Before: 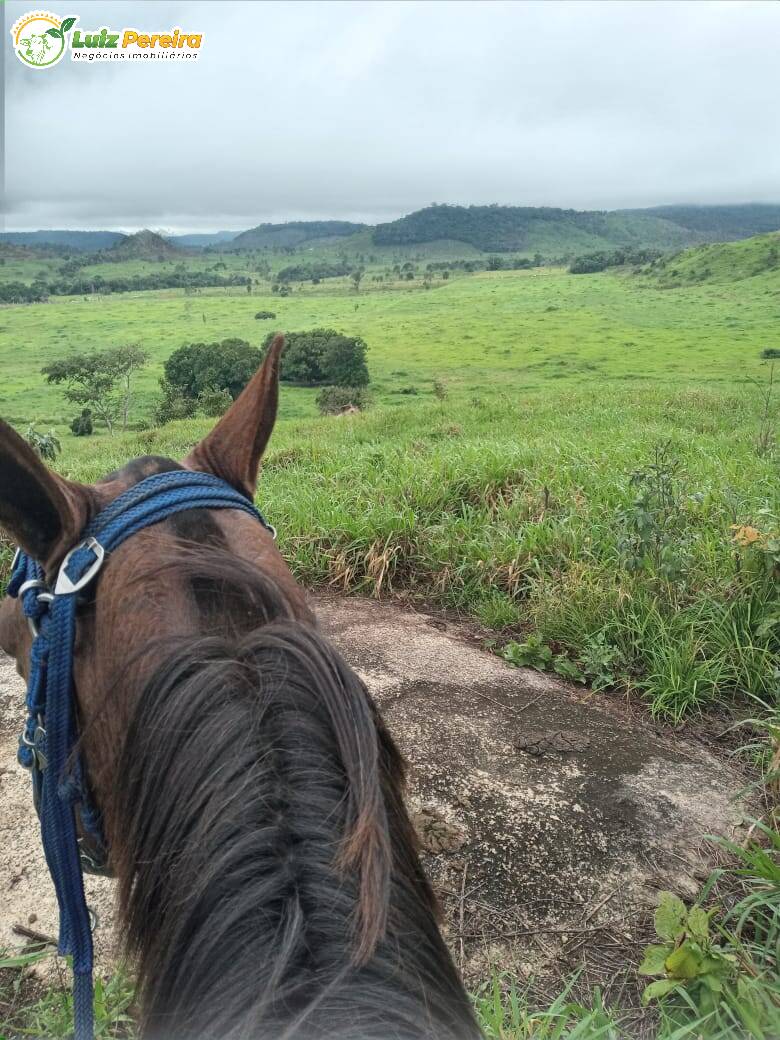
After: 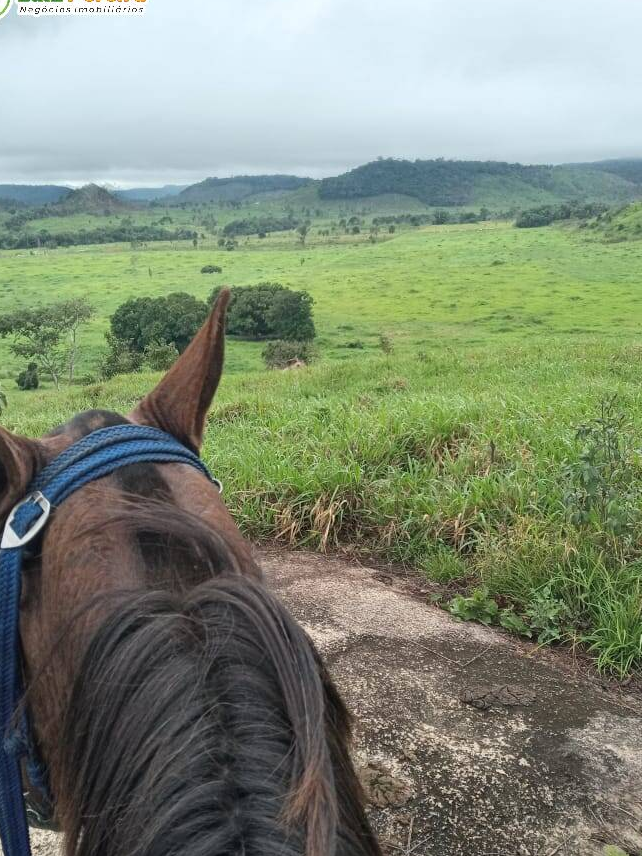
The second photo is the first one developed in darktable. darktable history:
crop and rotate: left 7.028%, top 4.452%, right 10.616%, bottom 13.163%
